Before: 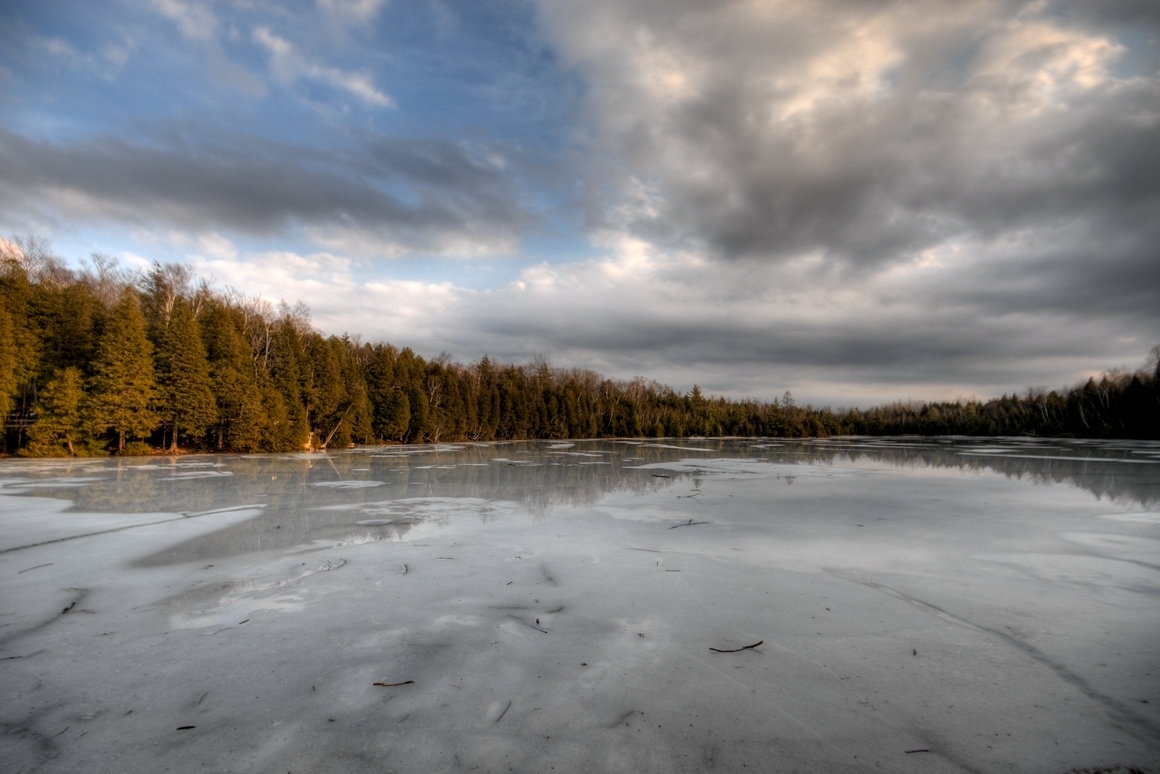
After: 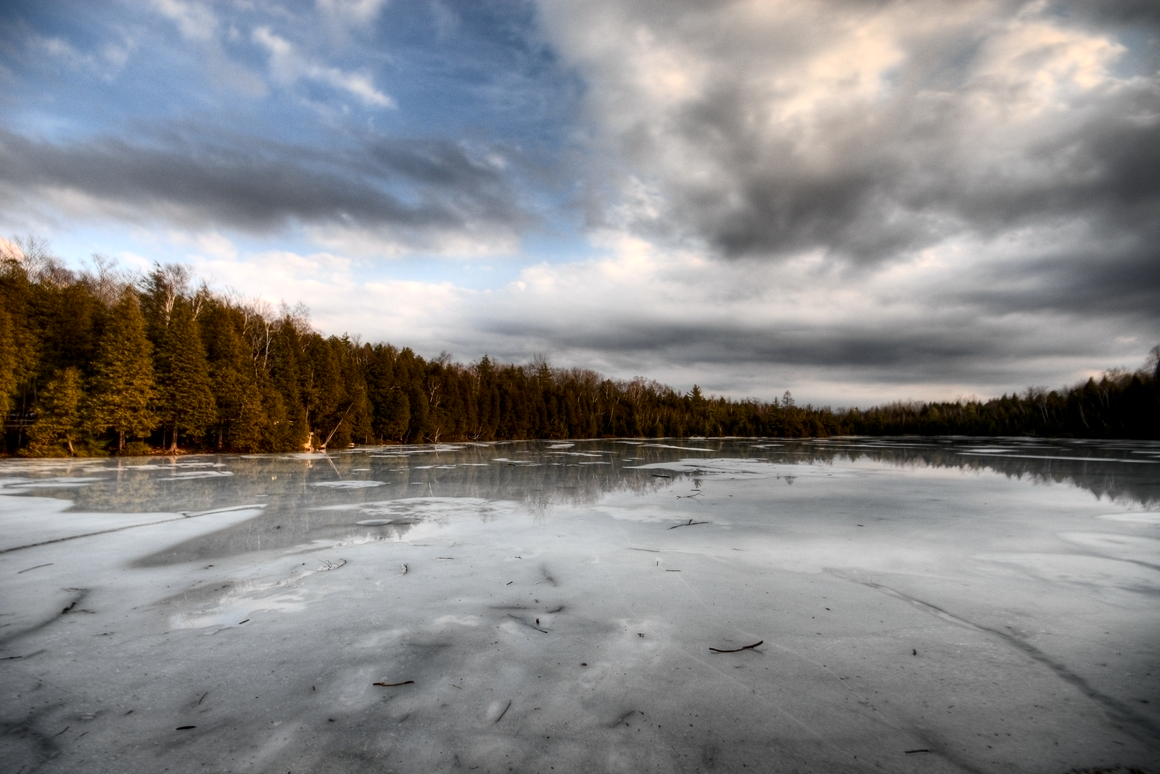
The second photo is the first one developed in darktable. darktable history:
contrast brightness saturation: contrast 0.284
